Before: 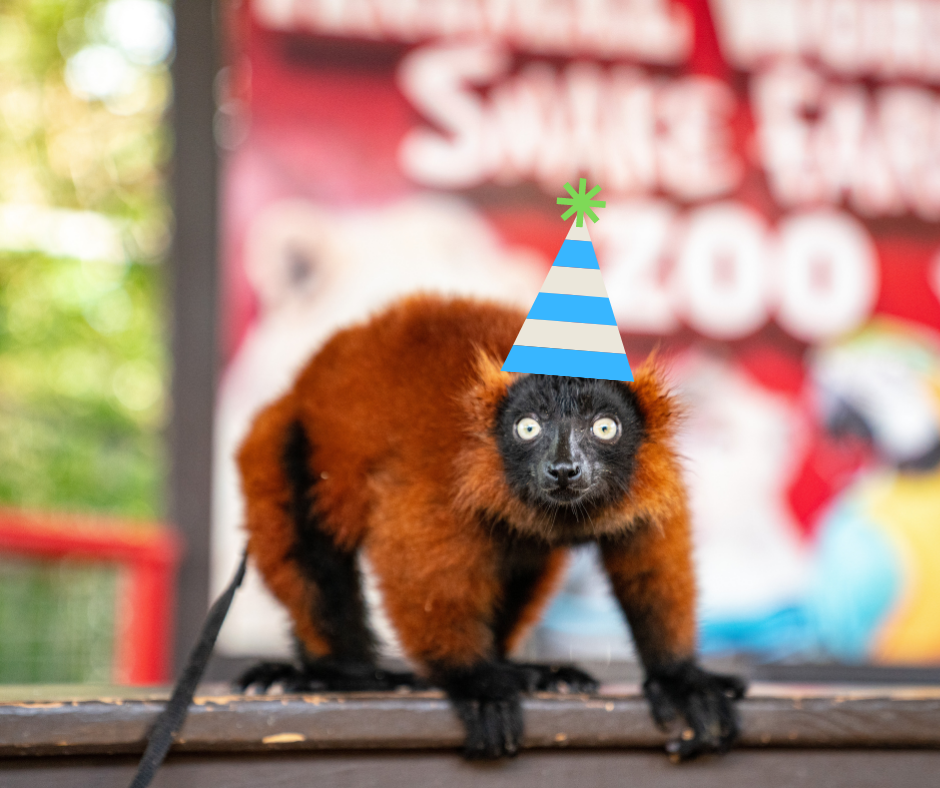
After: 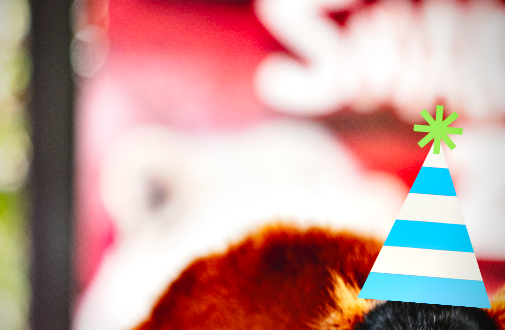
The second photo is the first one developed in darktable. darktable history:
base curve: curves: ch0 [(0, 0) (0.036, 0.025) (0.121, 0.166) (0.206, 0.329) (0.605, 0.79) (1, 1)], exposure shift 0.582, preserve colors none
crop: left 15.25%, top 9.282%, right 30.989%, bottom 48.79%
contrast equalizer: octaves 7, y [[0.6 ×6], [0.55 ×6], [0 ×6], [0 ×6], [0 ×6]]
tone equalizer: -8 EV -0.001 EV, -7 EV 0.003 EV, -6 EV -0.005 EV, -5 EV -0.009 EV, -4 EV -0.075 EV, -3 EV -0.224 EV, -2 EV -0.269 EV, -1 EV 0.105 EV, +0 EV 0.303 EV
vignetting: brightness -0.636, saturation -0.009, unbound false
local contrast: mode bilateral grid, contrast 20, coarseness 51, detail 120%, midtone range 0.2
contrast brightness saturation: contrast -0.113
